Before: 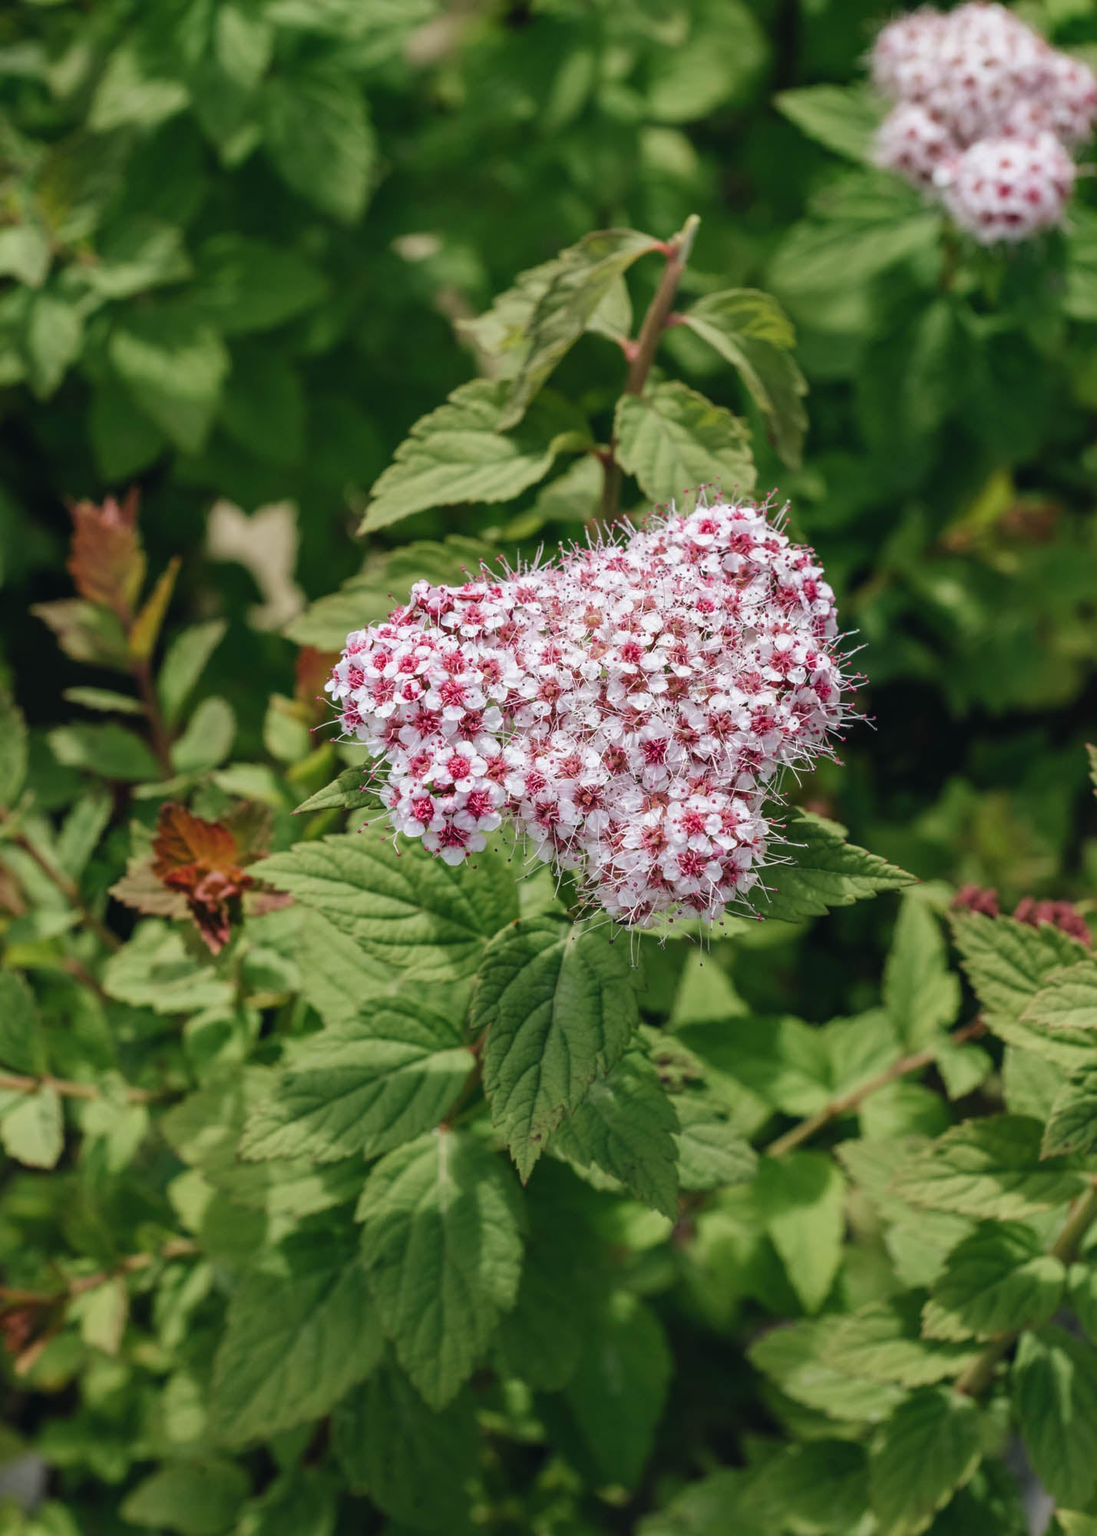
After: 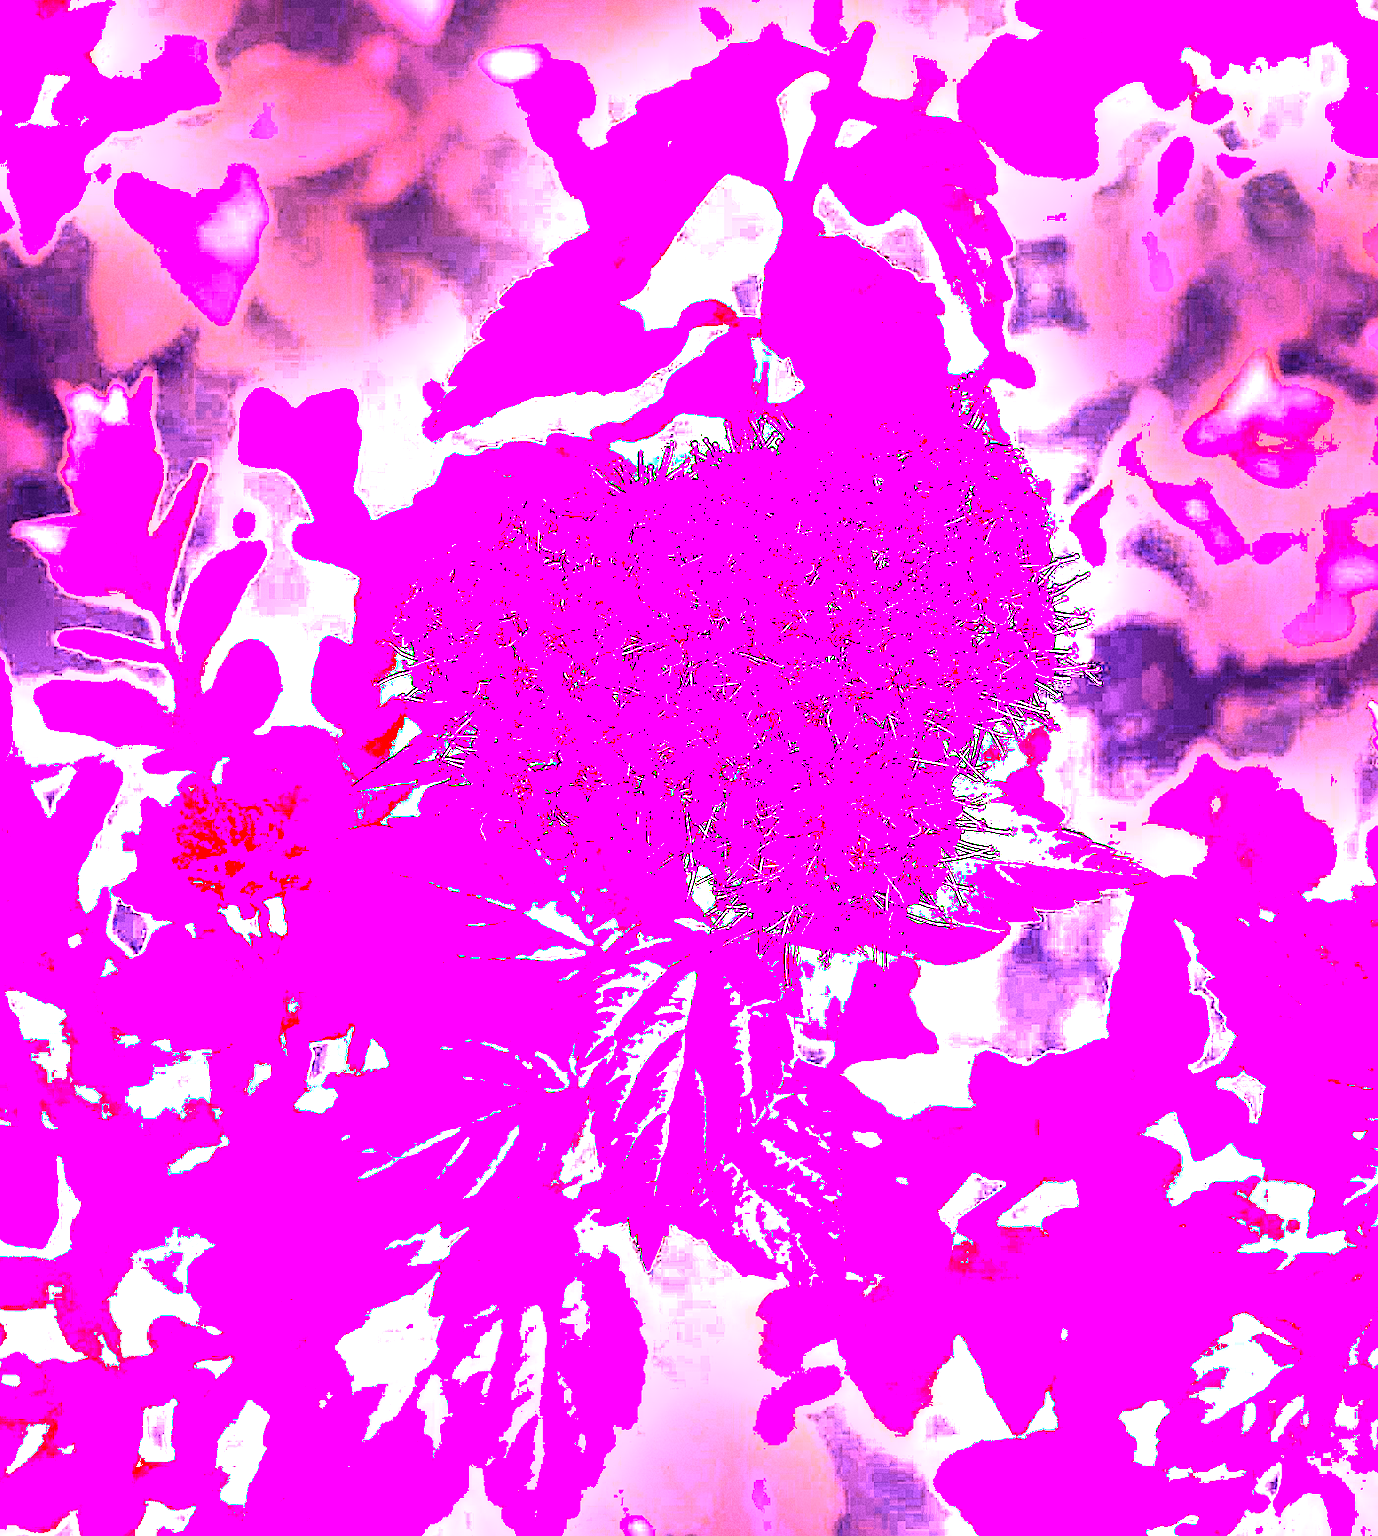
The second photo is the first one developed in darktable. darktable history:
crop and rotate: left 1.814%, top 12.818%, right 0.25%, bottom 9.225%
grain: strength 26%
sharpen: on, module defaults
tone equalizer: -8 EV -0.75 EV, -7 EV -0.7 EV, -6 EV -0.6 EV, -5 EV -0.4 EV, -3 EV 0.4 EV, -2 EV 0.6 EV, -1 EV 0.7 EV, +0 EV 0.75 EV, edges refinement/feathering 500, mask exposure compensation -1.57 EV, preserve details no
white balance: red 8, blue 8
graduated density: on, module defaults
contrast brightness saturation: saturation -0.05
shadows and highlights: shadows -24.28, highlights 49.77, soften with gaussian
